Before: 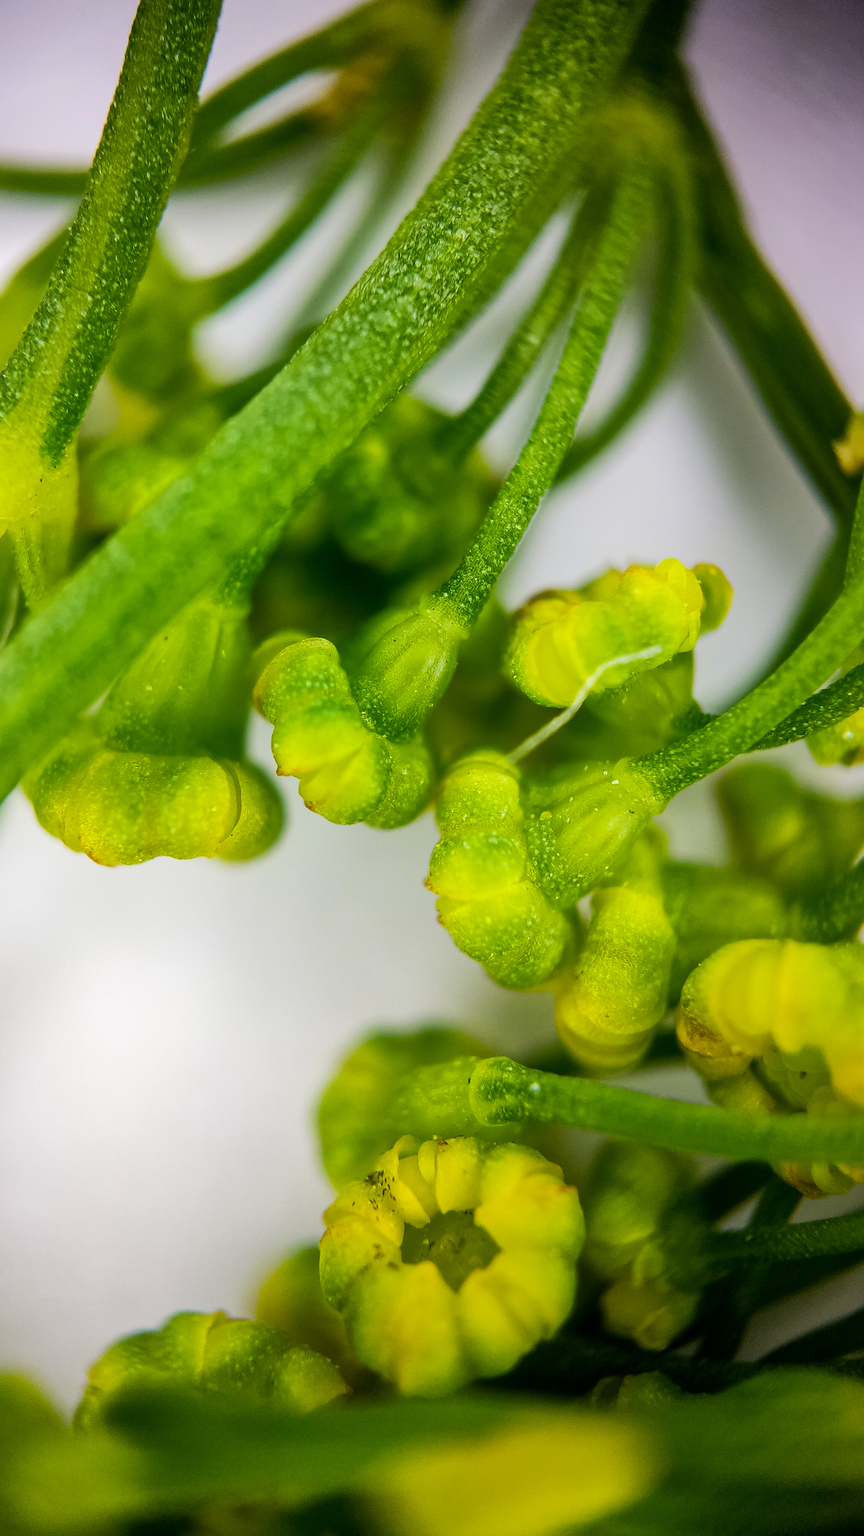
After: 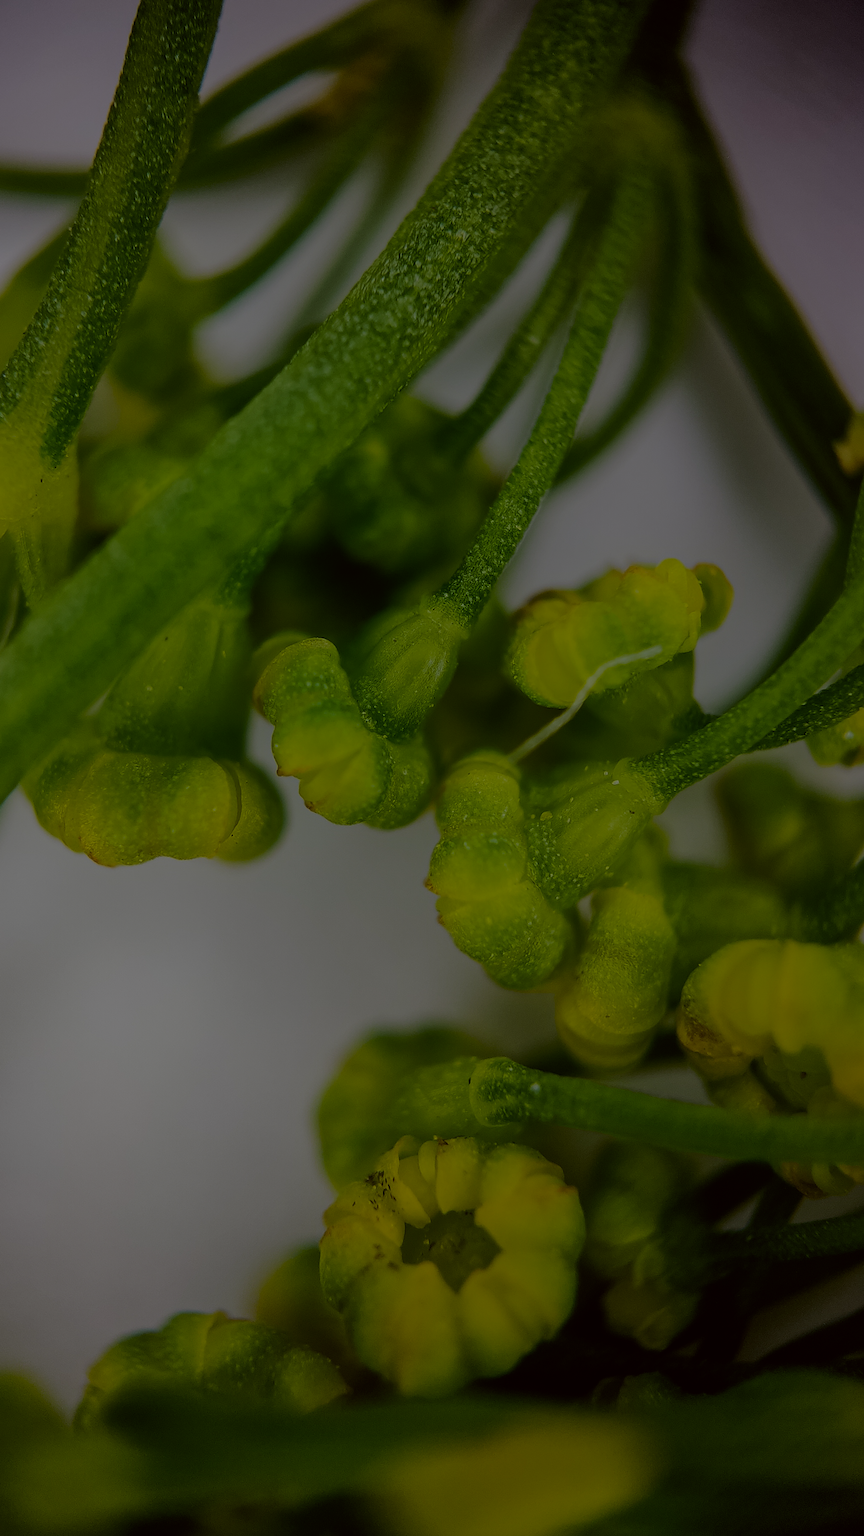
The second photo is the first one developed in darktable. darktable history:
sharpen: amount 0.217
exposure: exposure -2.352 EV, compensate highlight preservation false
color correction: highlights a* -2.96, highlights b* -2.74, shadows a* 2.52, shadows b* 2.86
